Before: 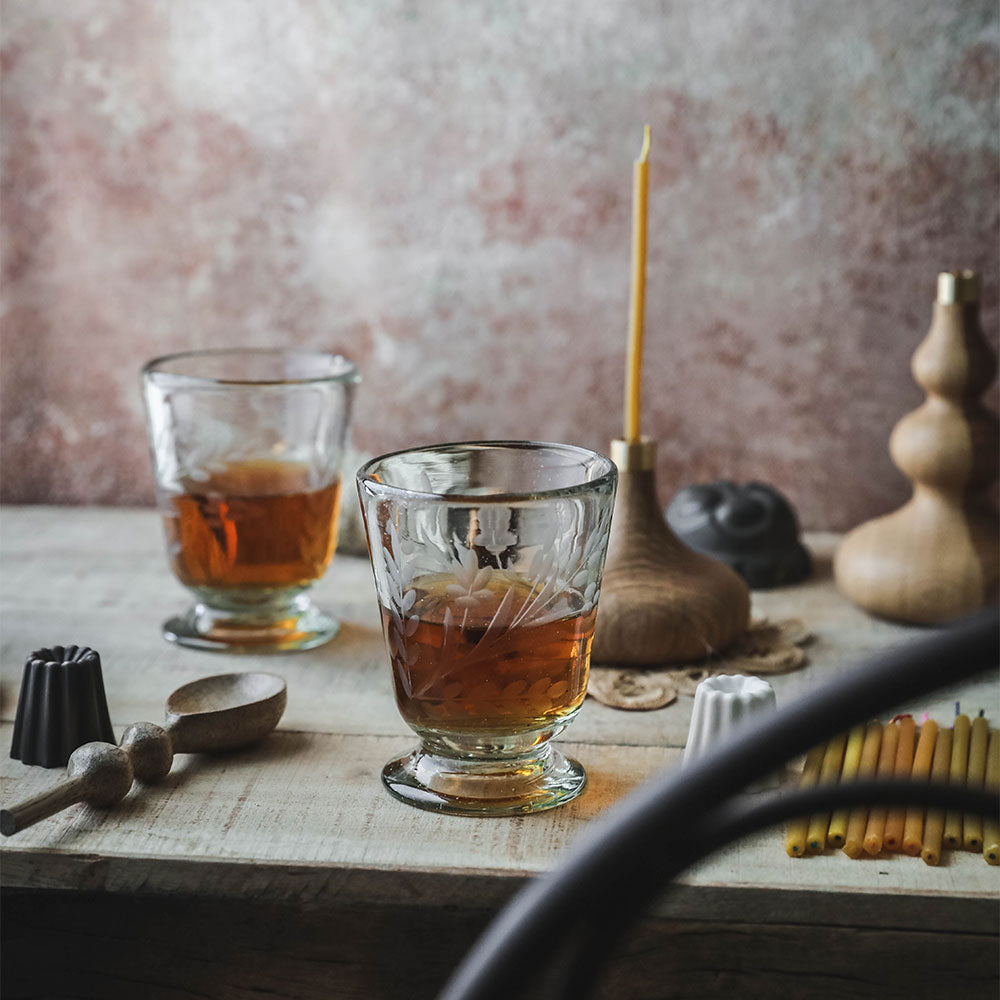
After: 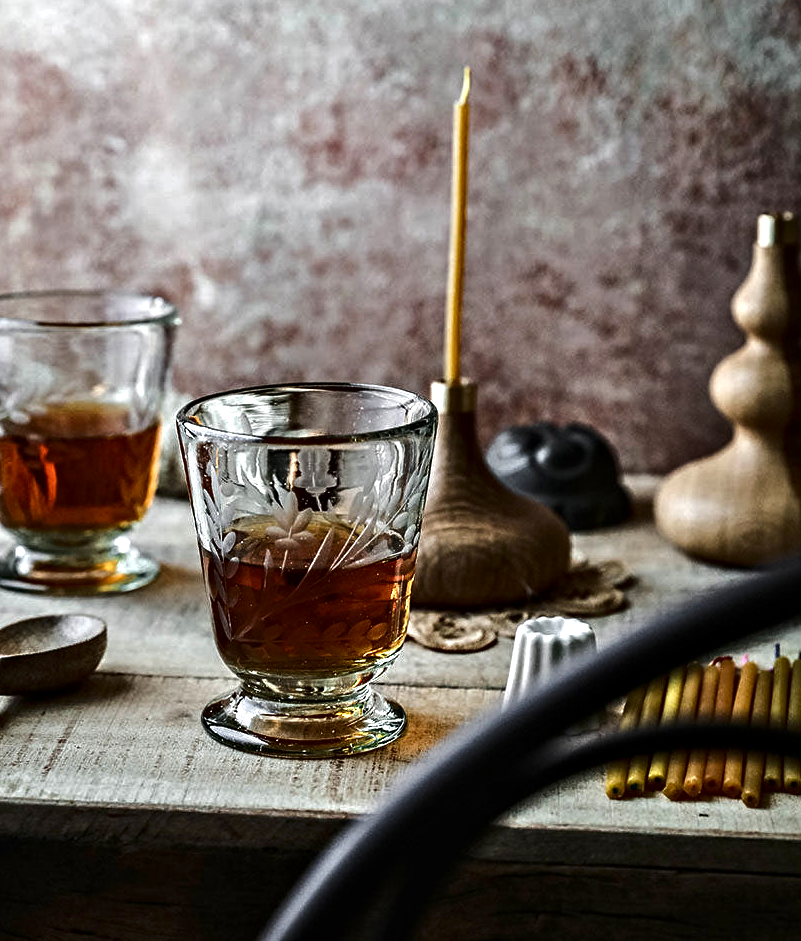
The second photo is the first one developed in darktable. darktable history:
crop and rotate: left 18.023%, top 5.838%, right 1.823%
exposure: exposure 0.014 EV, compensate exposure bias true, compensate highlight preservation false
contrast brightness saturation: brightness -0.22, saturation 0.075
tone equalizer: -8 EV -0.454 EV, -7 EV -0.382 EV, -6 EV -0.316 EV, -5 EV -0.194 EV, -3 EV 0.256 EV, -2 EV 0.343 EV, -1 EV 0.383 EV, +0 EV 0.405 EV, edges refinement/feathering 500, mask exposure compensation -1.57 EV, preserve details no
contrast equalizer: y [[0.5, 0.542, 0.583, 0.625, 0.667, 0.708], [0.5 ×6], [0.5 ×6], [0 ×6], [0 ×6]]
